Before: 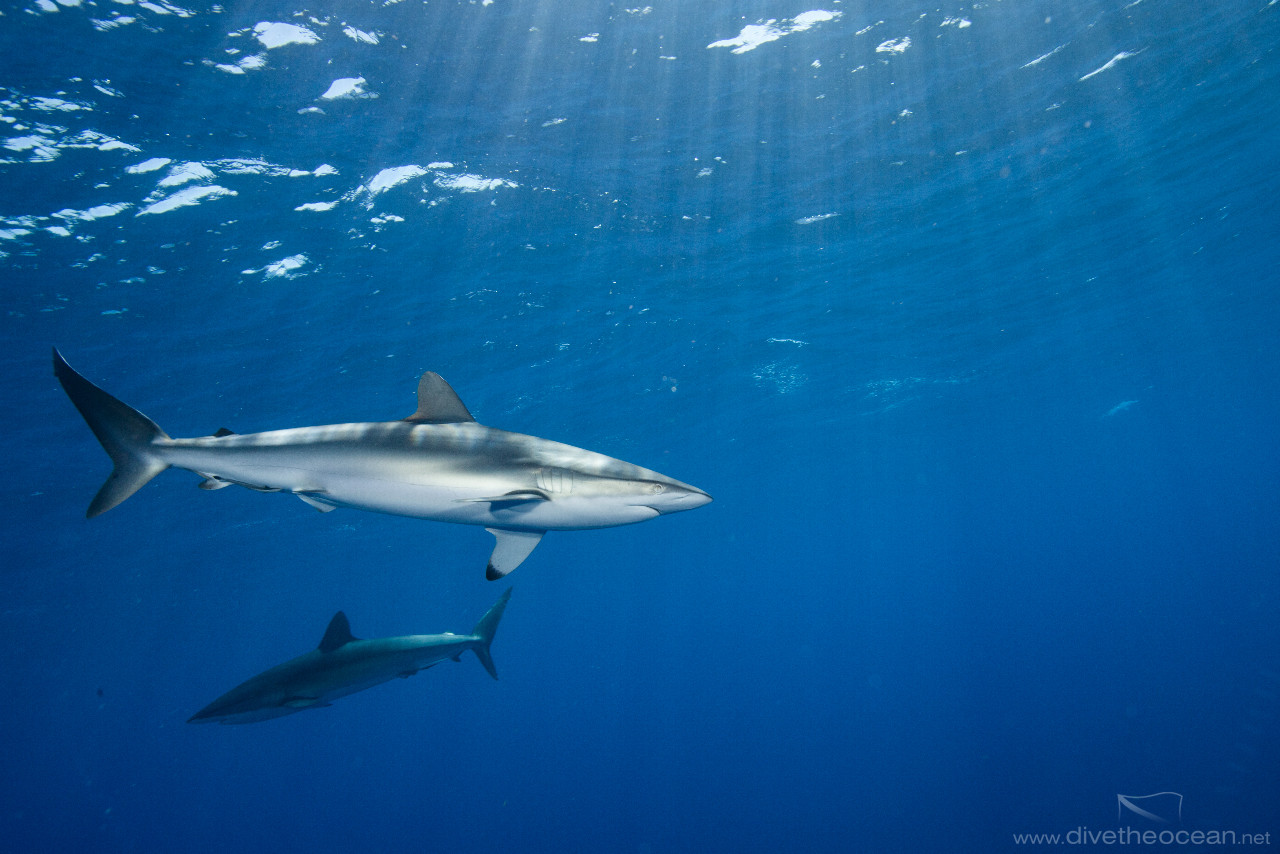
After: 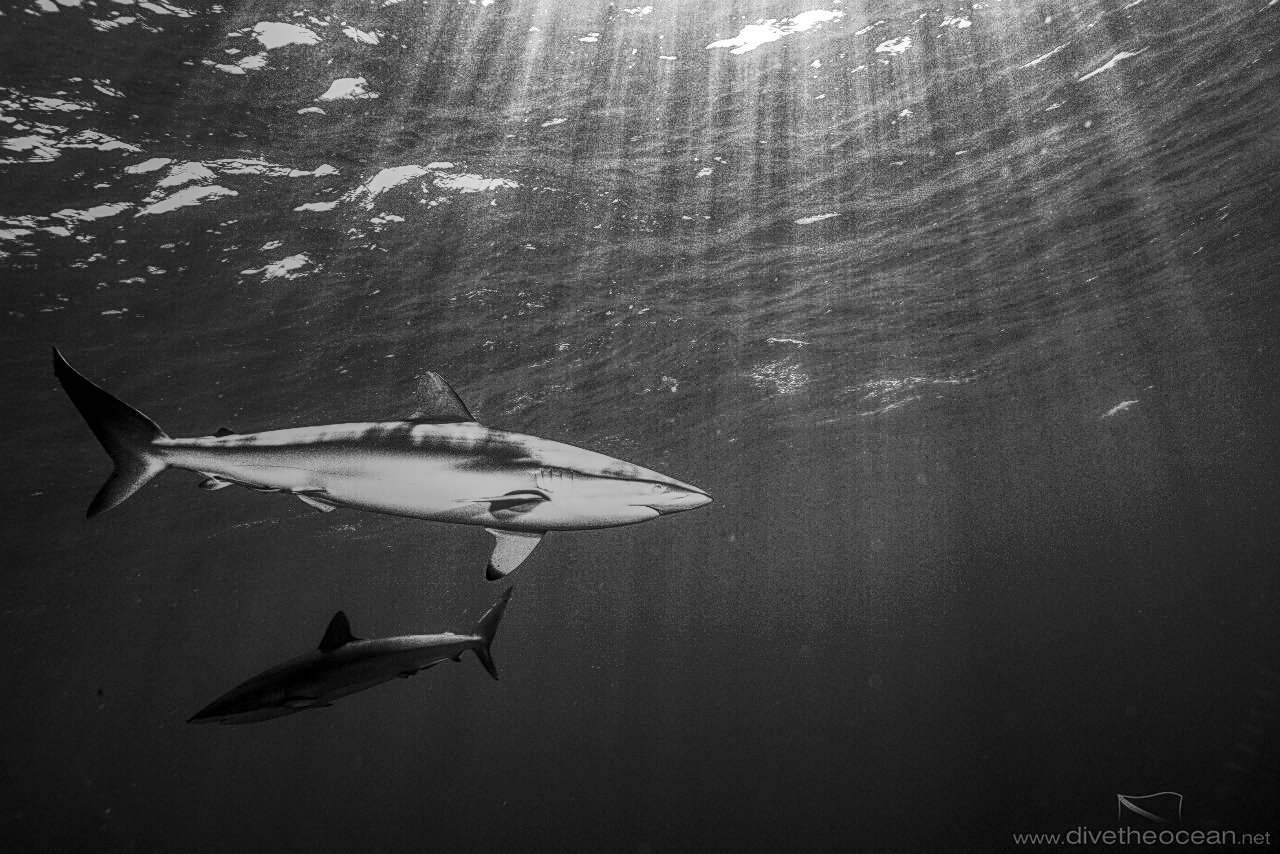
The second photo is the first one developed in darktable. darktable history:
monochrome: on, module defaults
local contrast: highlights 20%, shadows 30%, detail 200%, midtone range 0.2
sharpen: amount 0.6
contrast brightness saturation: contrast 0.93, brightness 0.2
